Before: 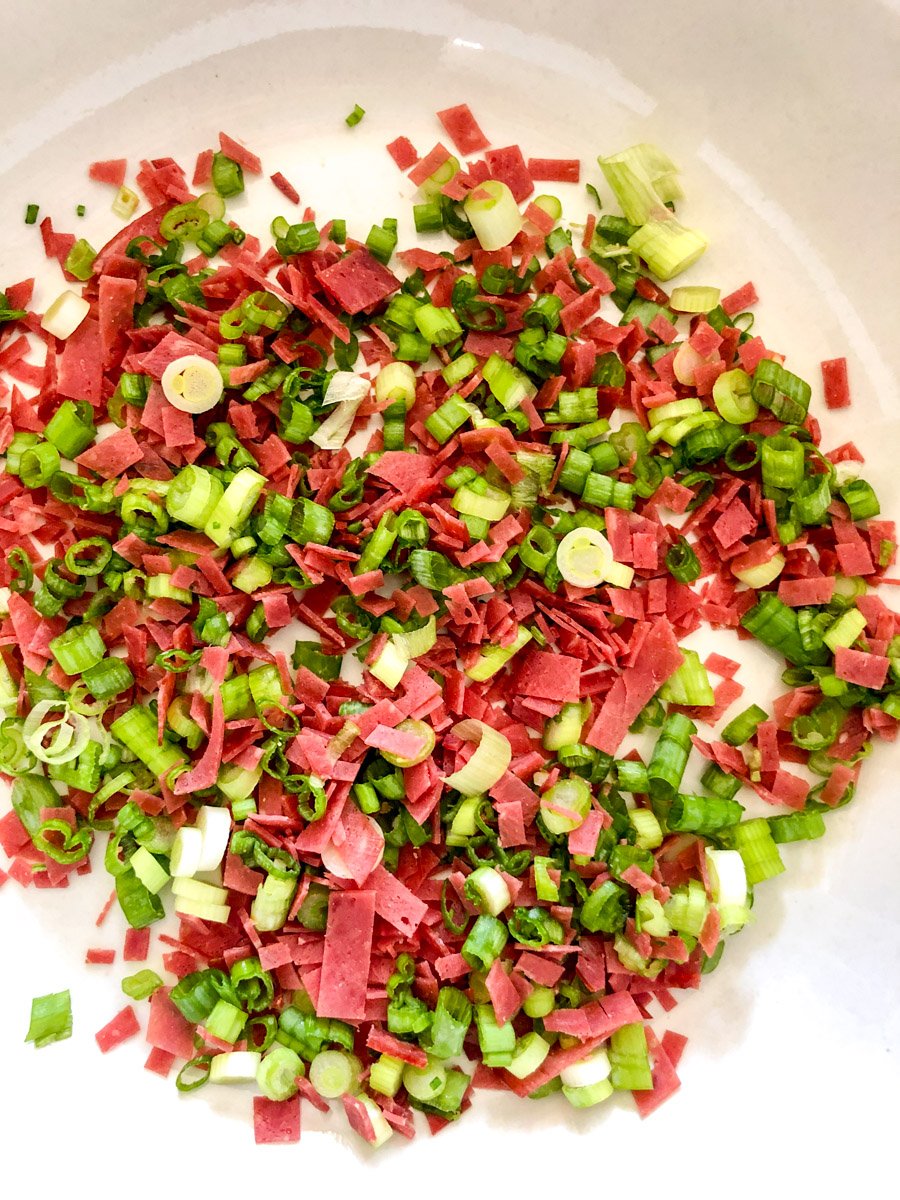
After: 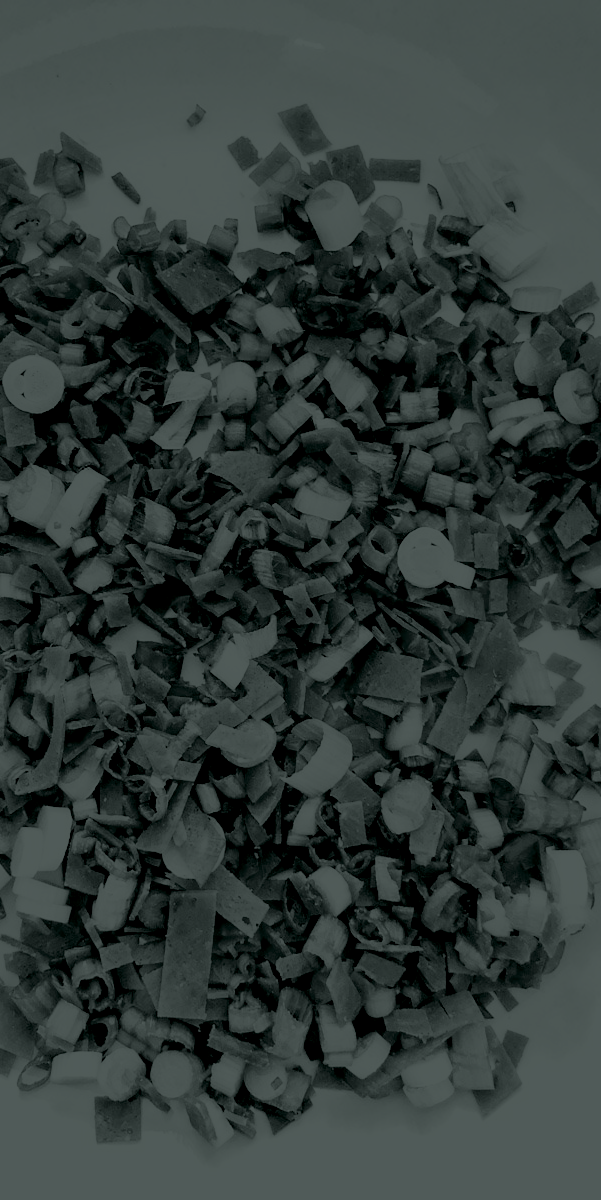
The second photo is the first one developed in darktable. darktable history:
colorize: hue 90°, saturation 19%, lightness 1.59%, version 1
tone curve: curves: ch0 [(0.003, 0.023) (0.071, 0.052) (0.236, 0.197) (0.466, 0.557) (0.644, 0.748) (0.803, 0.88) (0.994, 0.968)]; ch1 [(0, 0) (0.262, 0.227) (0.417, 0.386) (0.469, 0.467) (0.502, 0.498) (0.528, 0.53) (0.573, 0.57) (0.605, 0.621) (0.644, 0.671) (0.686, 0.728) (0.994, 0.987)]; ch2 [(0, 0) (0.262, 0.188) (0.385, 0.353) (0.427, 0.424) (0.495, 0.493) (0.515, 0.534) (0.547, 0.556) (0.589, 0.613) (0.644, 0.748) (1, 1)], color space Lab, independent channels, preserve colors none
crop and rotate: left 17.732%, right 15.423%
color correction: saturation 1.1
